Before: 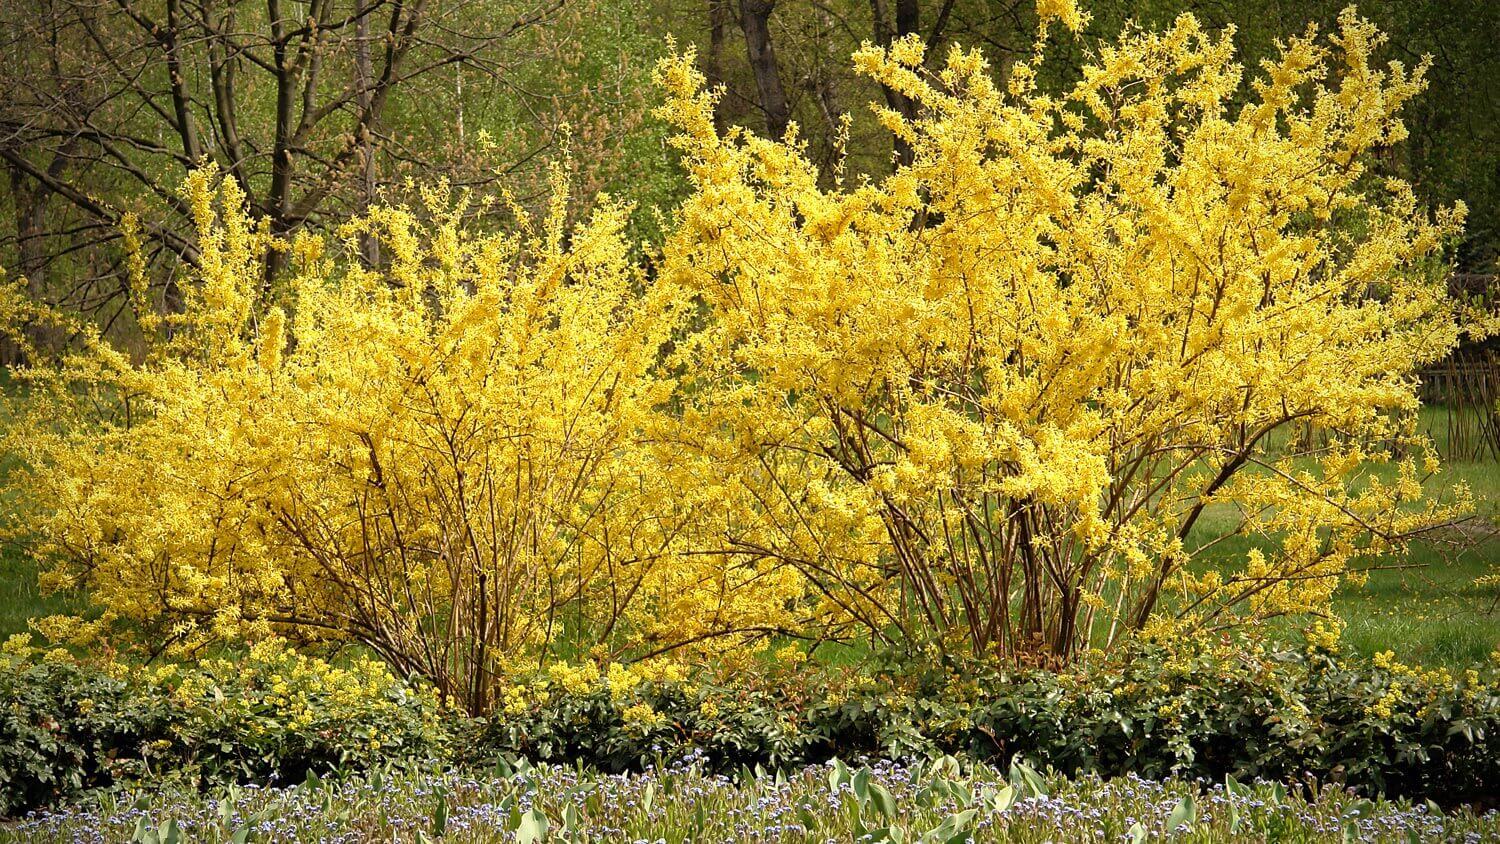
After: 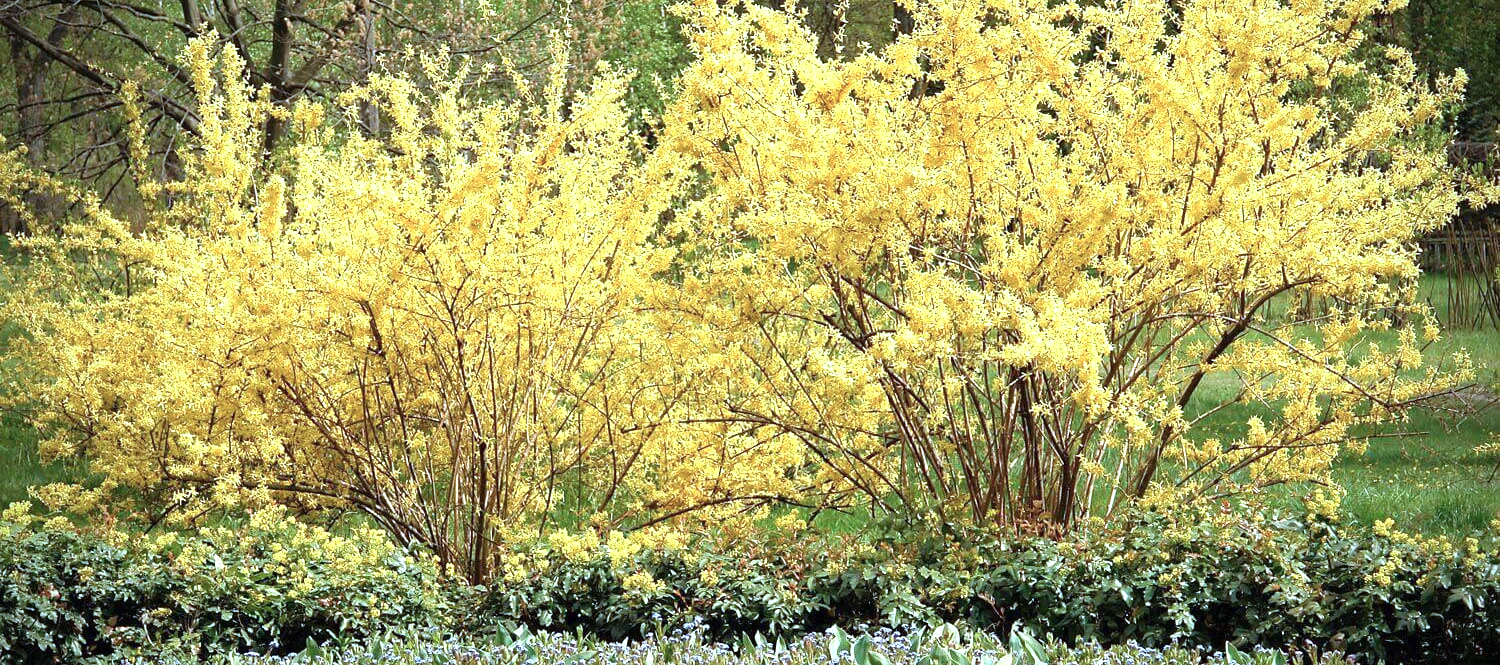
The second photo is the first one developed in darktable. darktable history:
color correction: highlights a* -9.53, highlights b* -23.82
crop and rotate: top 15.704%, bottom 5.407%
exposure: black level correction 0, exposure 0.696 EV, compensate highlight preservation false
